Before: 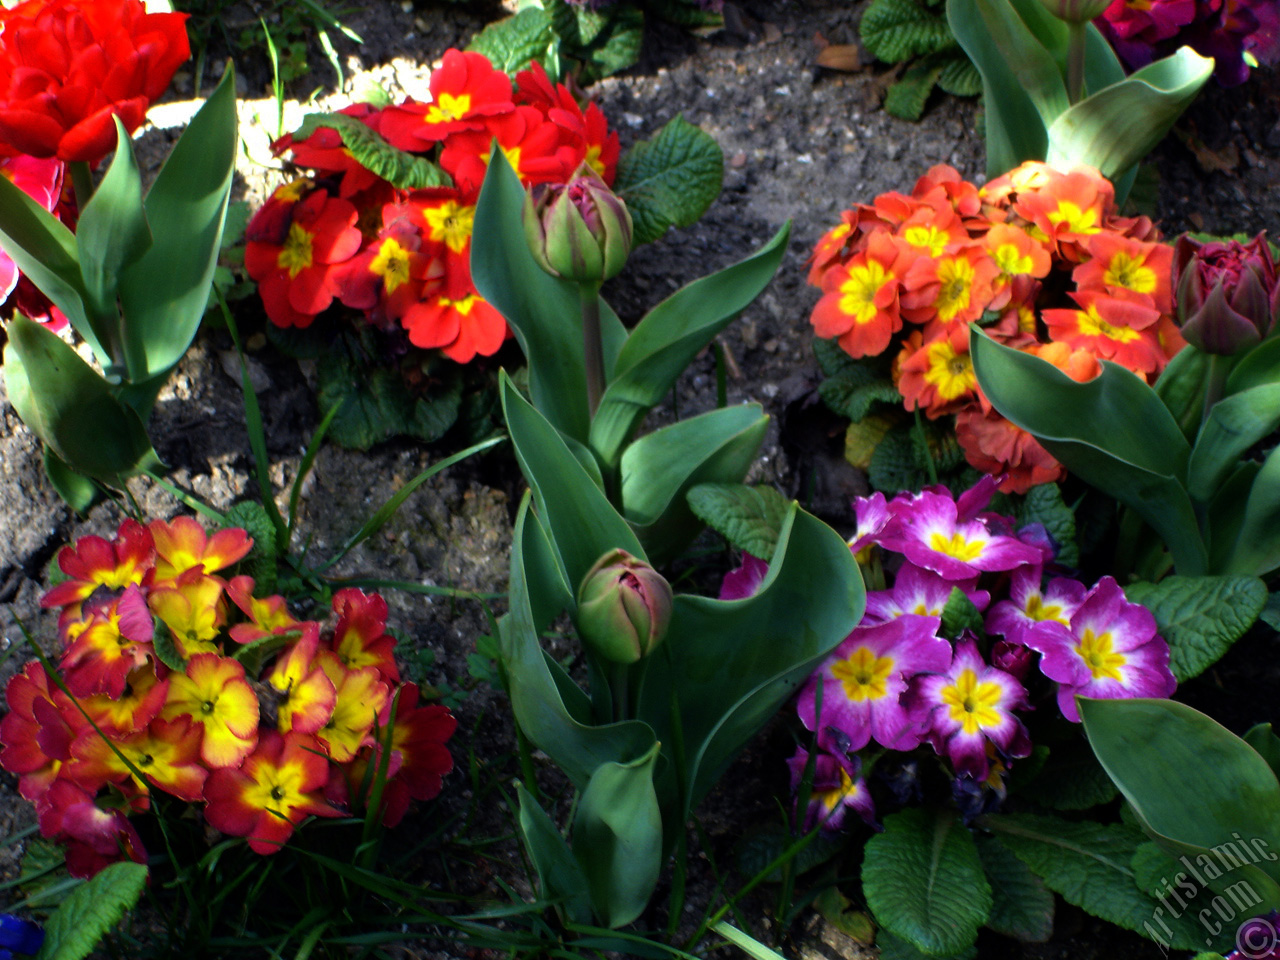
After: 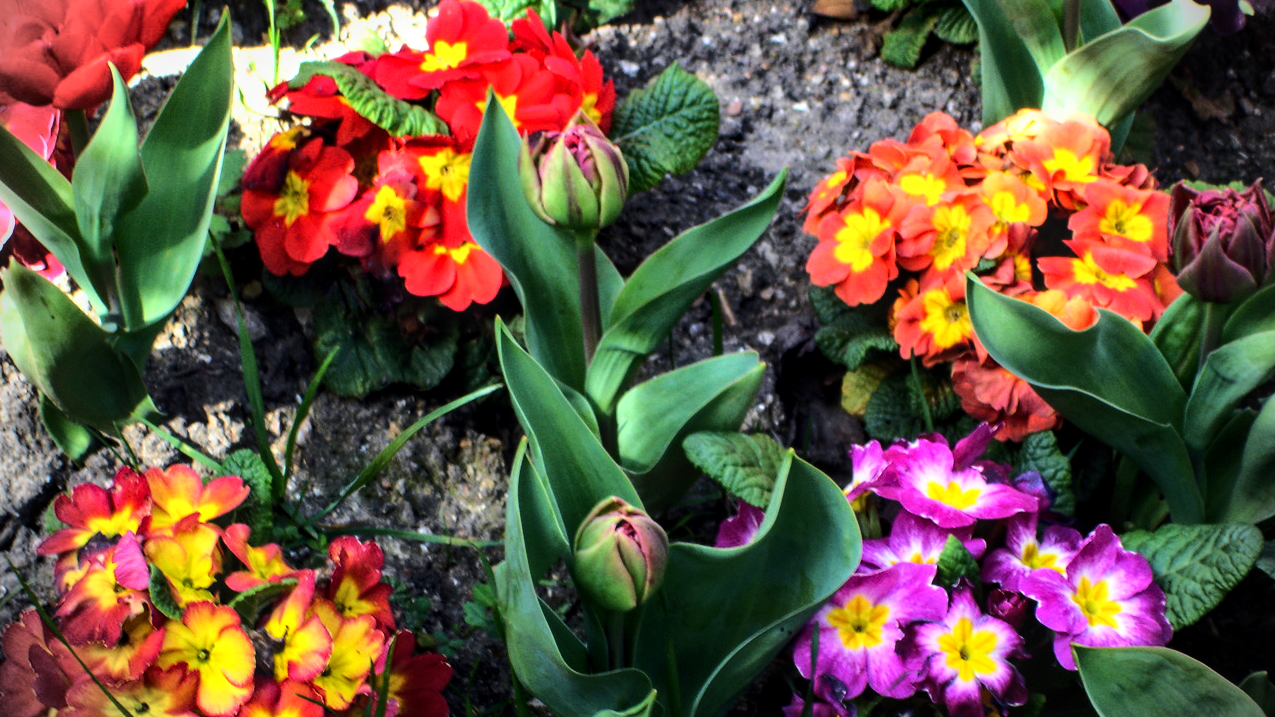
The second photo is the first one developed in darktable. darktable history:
vignetting: fall-off start 88.03%, fall-off radius 24.9%
crop: left 0.387%, top 5.469%, bottom 19.809%
local contrast: on, module defaults
base curve: curves: ch0 [(0, 0) (0.032, 0.037) (0.105, 0.228) (0.435, 0.76) (0.856, 0.983) (1, 1)]
